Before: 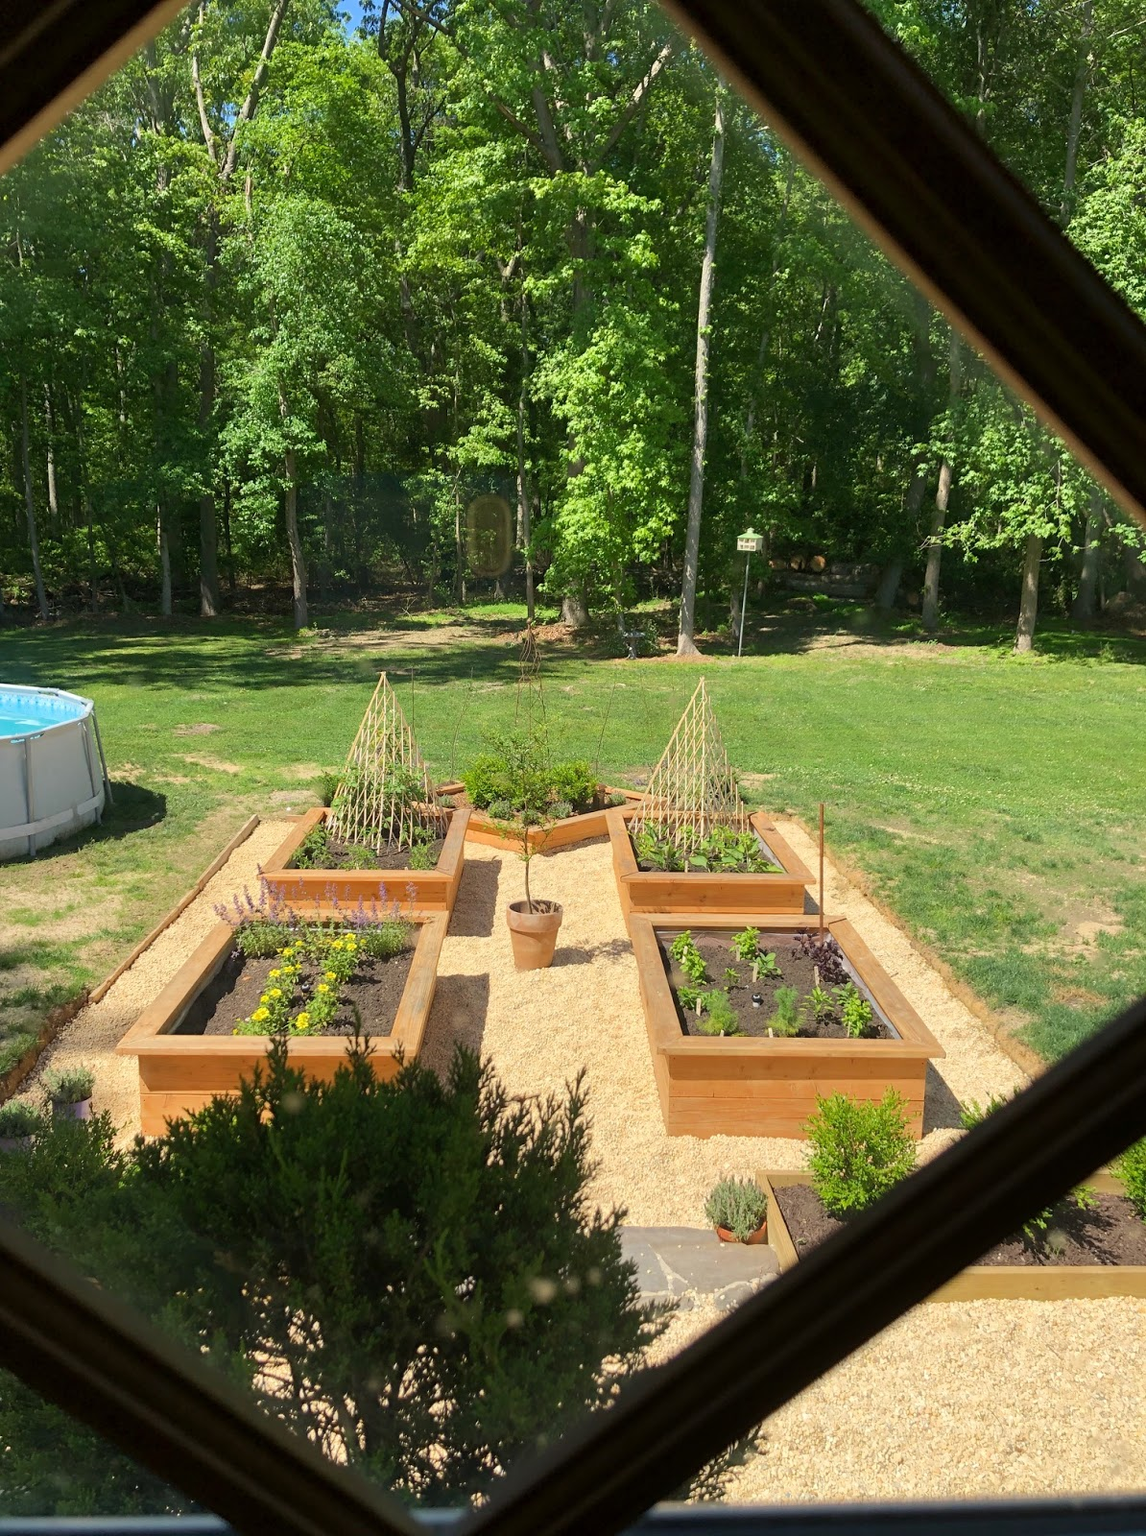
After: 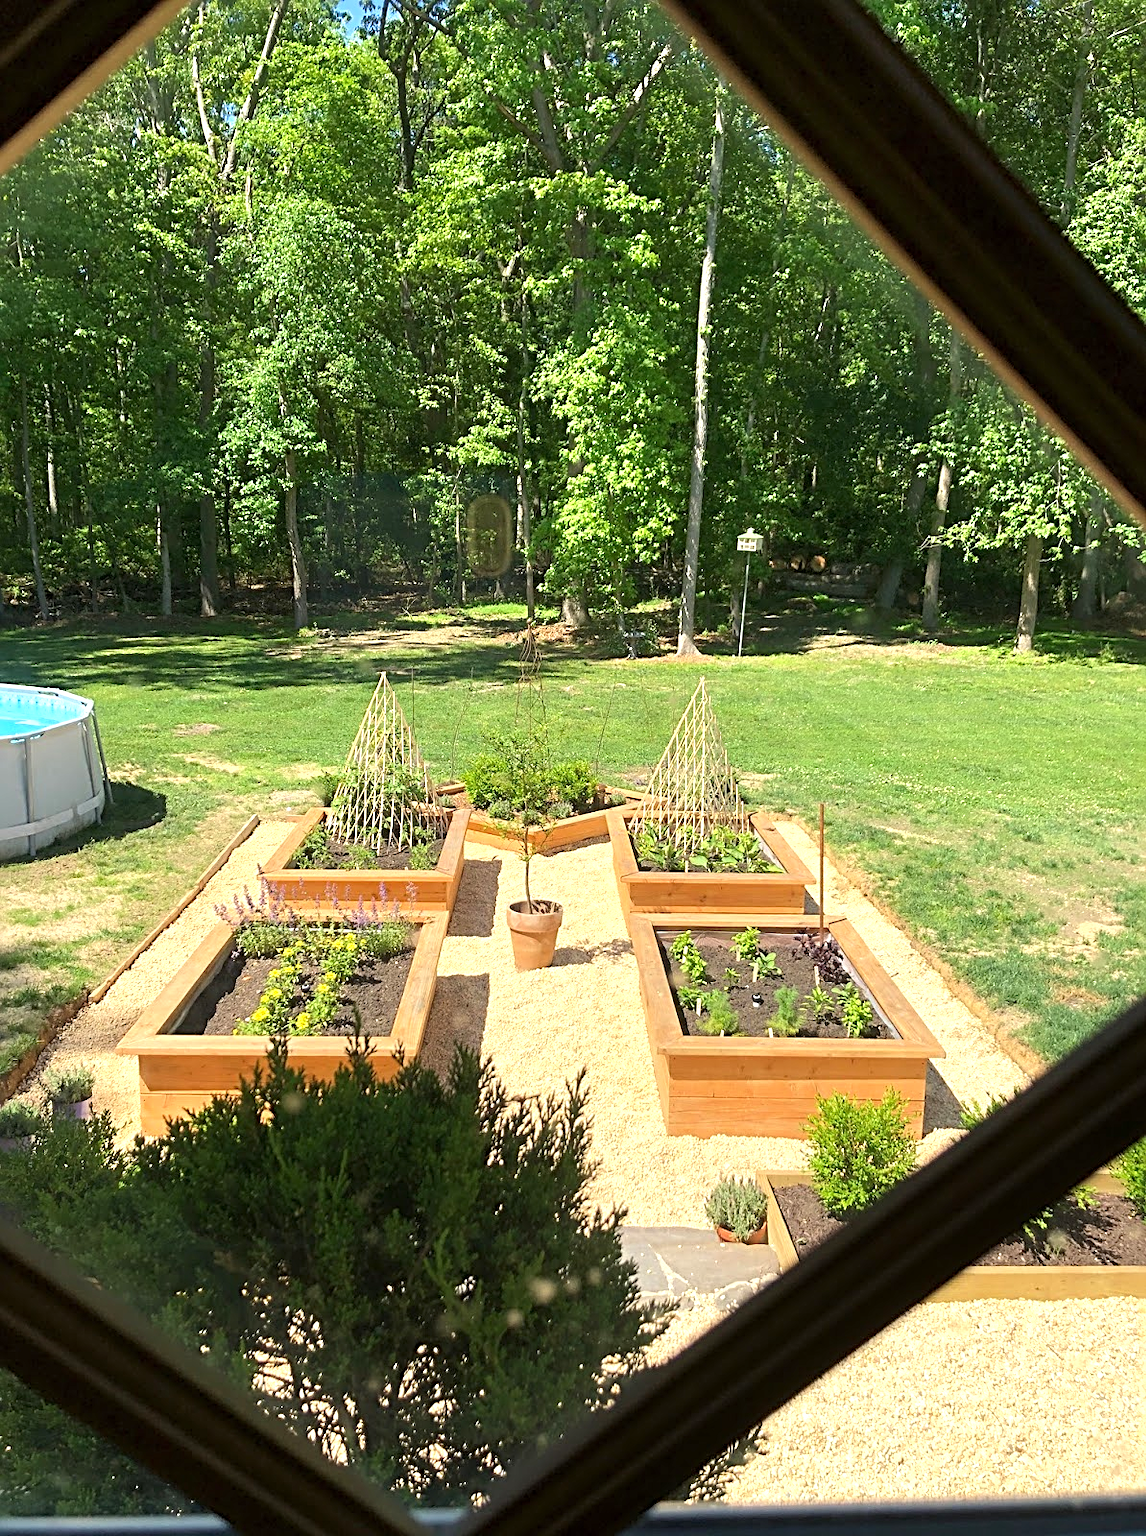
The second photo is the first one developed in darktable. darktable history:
sharpen: radius 3.119
exposure: exposure 0.6 EV, compensate highlight preservation false
